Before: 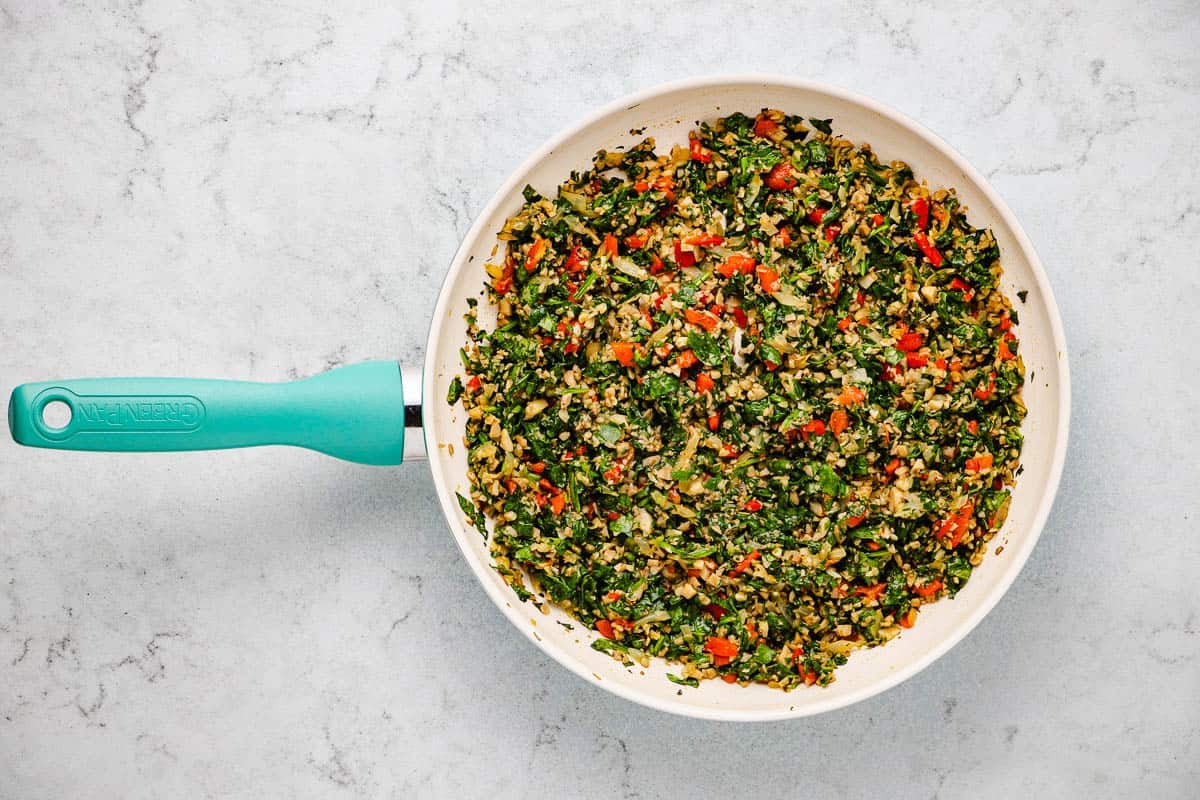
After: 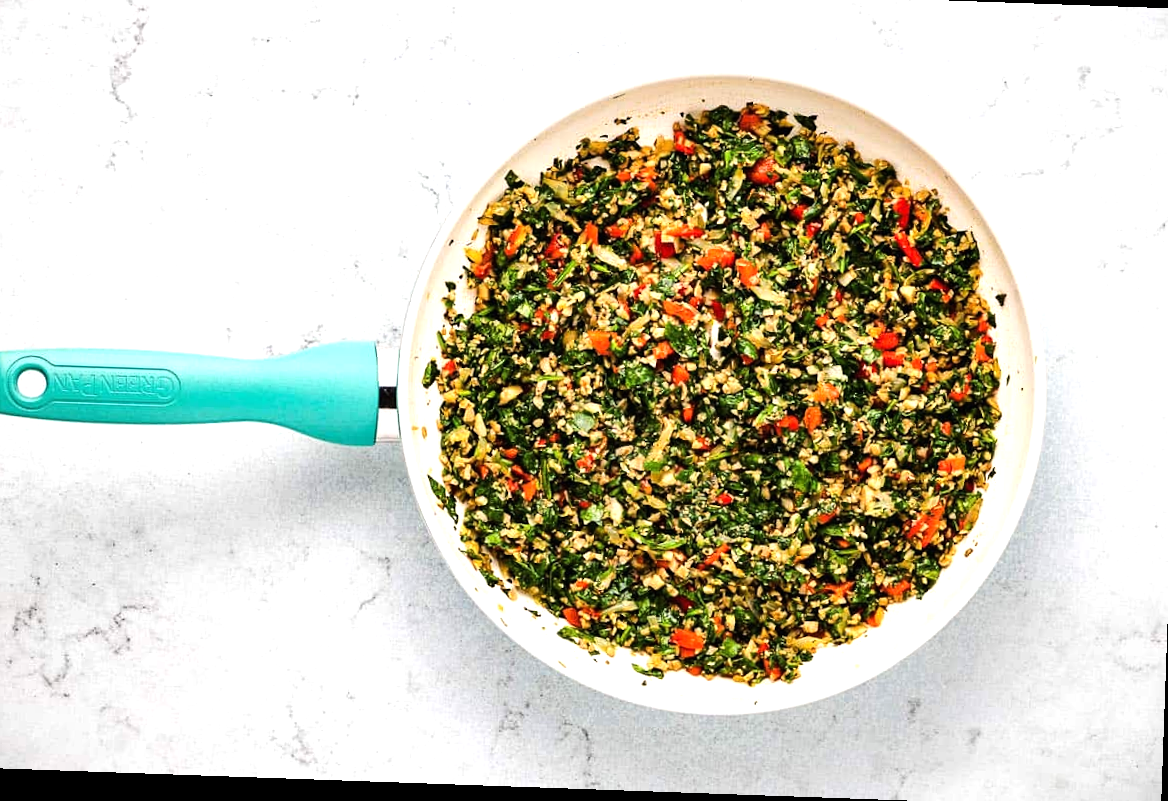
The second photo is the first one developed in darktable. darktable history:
crop and rotate: angle -2.03°, left 3.165%, top 4.036%, right 1.653%, bottom 0.73%
tone equalizer: -8 EV -0.734 EV, -7 EV -0.705 EV, -6 EV -0.574 EV, -5 EV -0.383 EV, -3 EV 0.372 EV, -2 EV 0.6 EV, -1 EV 0.694 EV, +0 EV 0.775 EV, edges refinement/feathering 500, mask exposure compensation -1.57 EV, preserve details no
